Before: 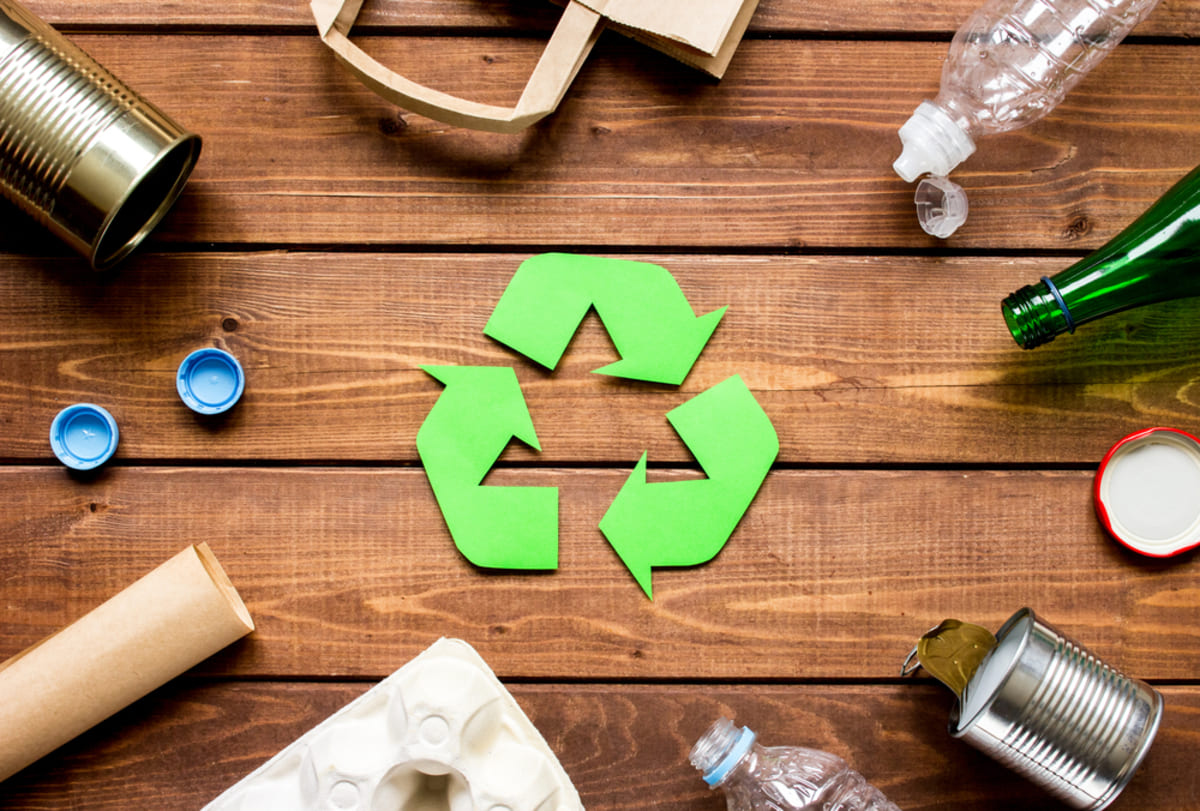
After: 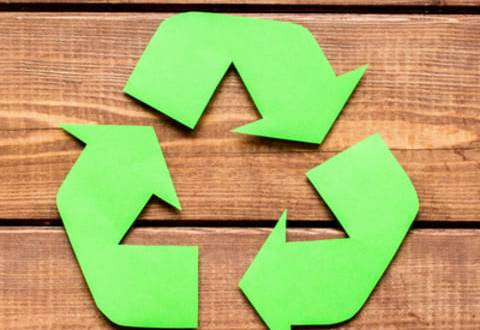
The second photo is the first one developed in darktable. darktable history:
crop: left 30.079%, top 29.789%, right 29.87%, bottom 29.507%
